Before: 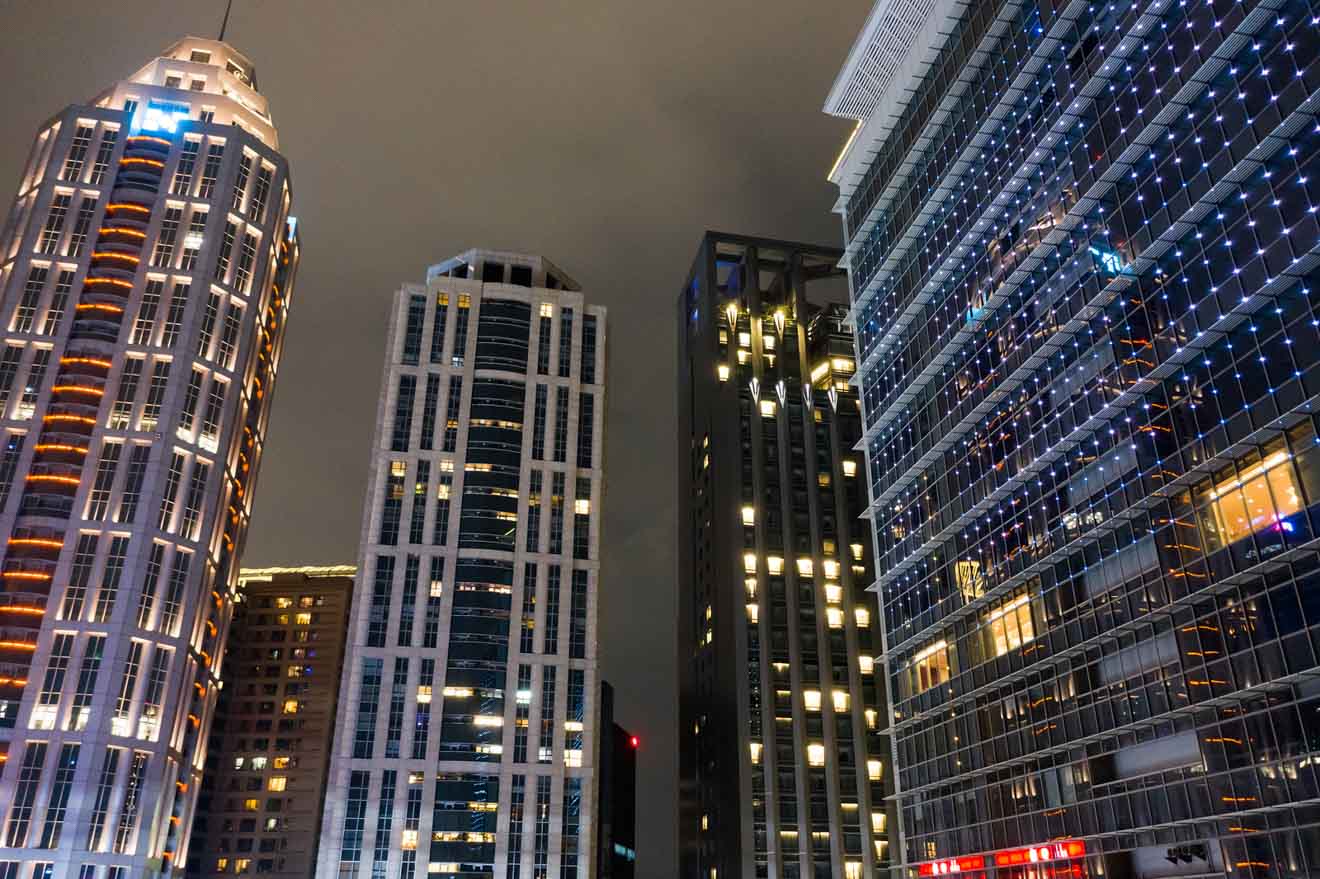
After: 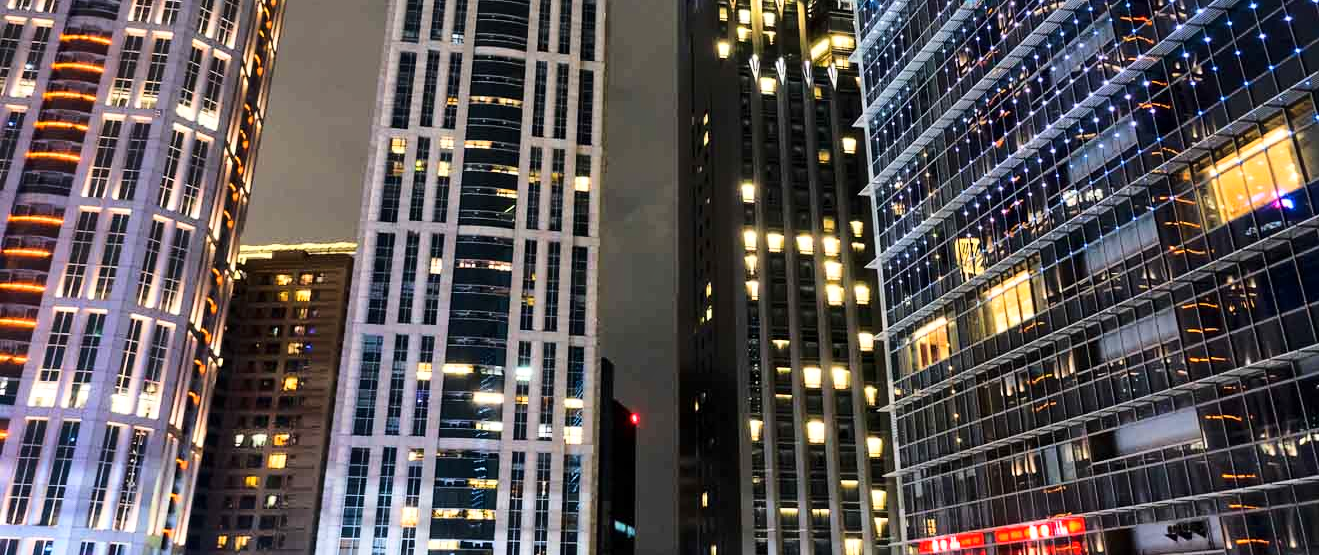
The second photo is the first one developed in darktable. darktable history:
tone equalizer: edges refinement/feathering 500, mask exposure compensation -1.57 EV, preserve details no
crop and rotate: top 36.789%
local contrast: mode bilateral grid, contrast 21, coarseness 50, detail 119%, midtone range 0.2
base curve: curves: ch0 [(0, 0) (0.028, 0.03) (0.121, 0.232) (0.46, 0.748) (0.859, 0.968) (1, 1)], exposure shift 0.01
